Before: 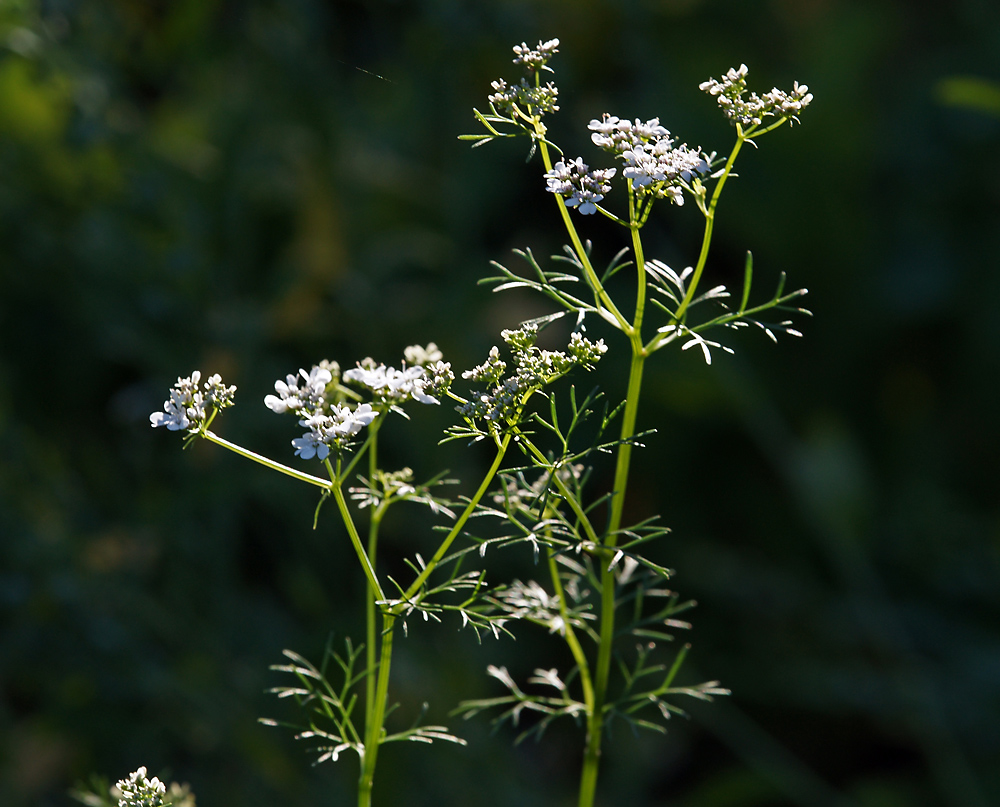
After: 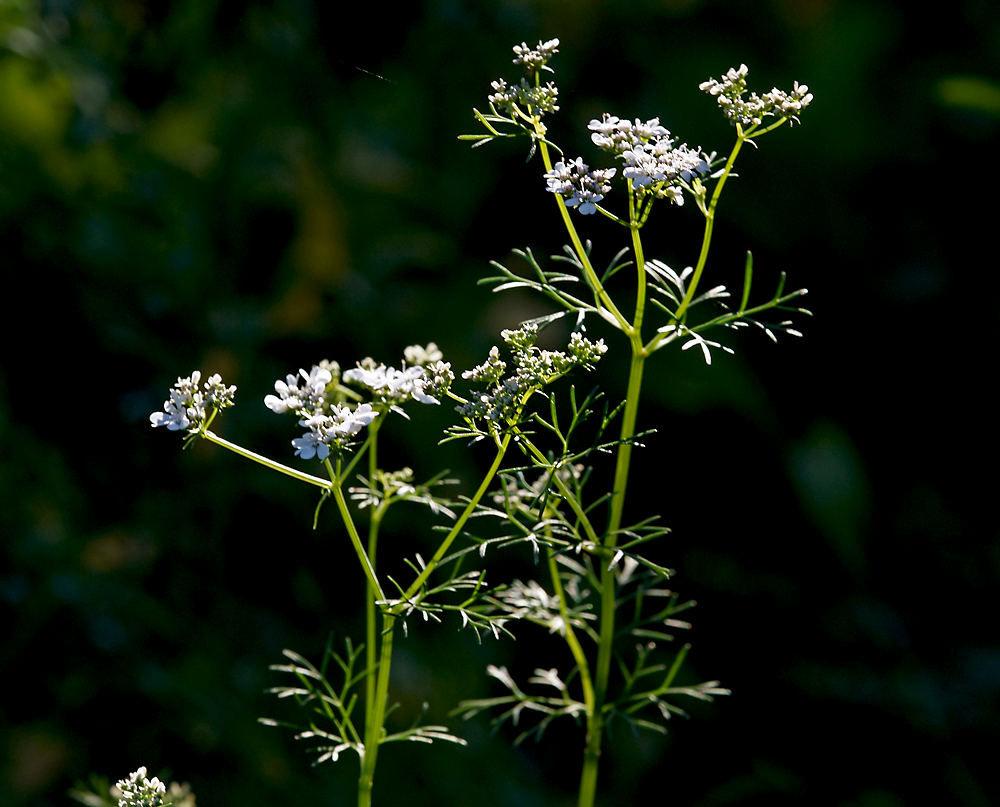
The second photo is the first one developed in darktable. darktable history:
exposure: black level correction 0.01, exposure 0.007 EV, compensate highlight preservation false
